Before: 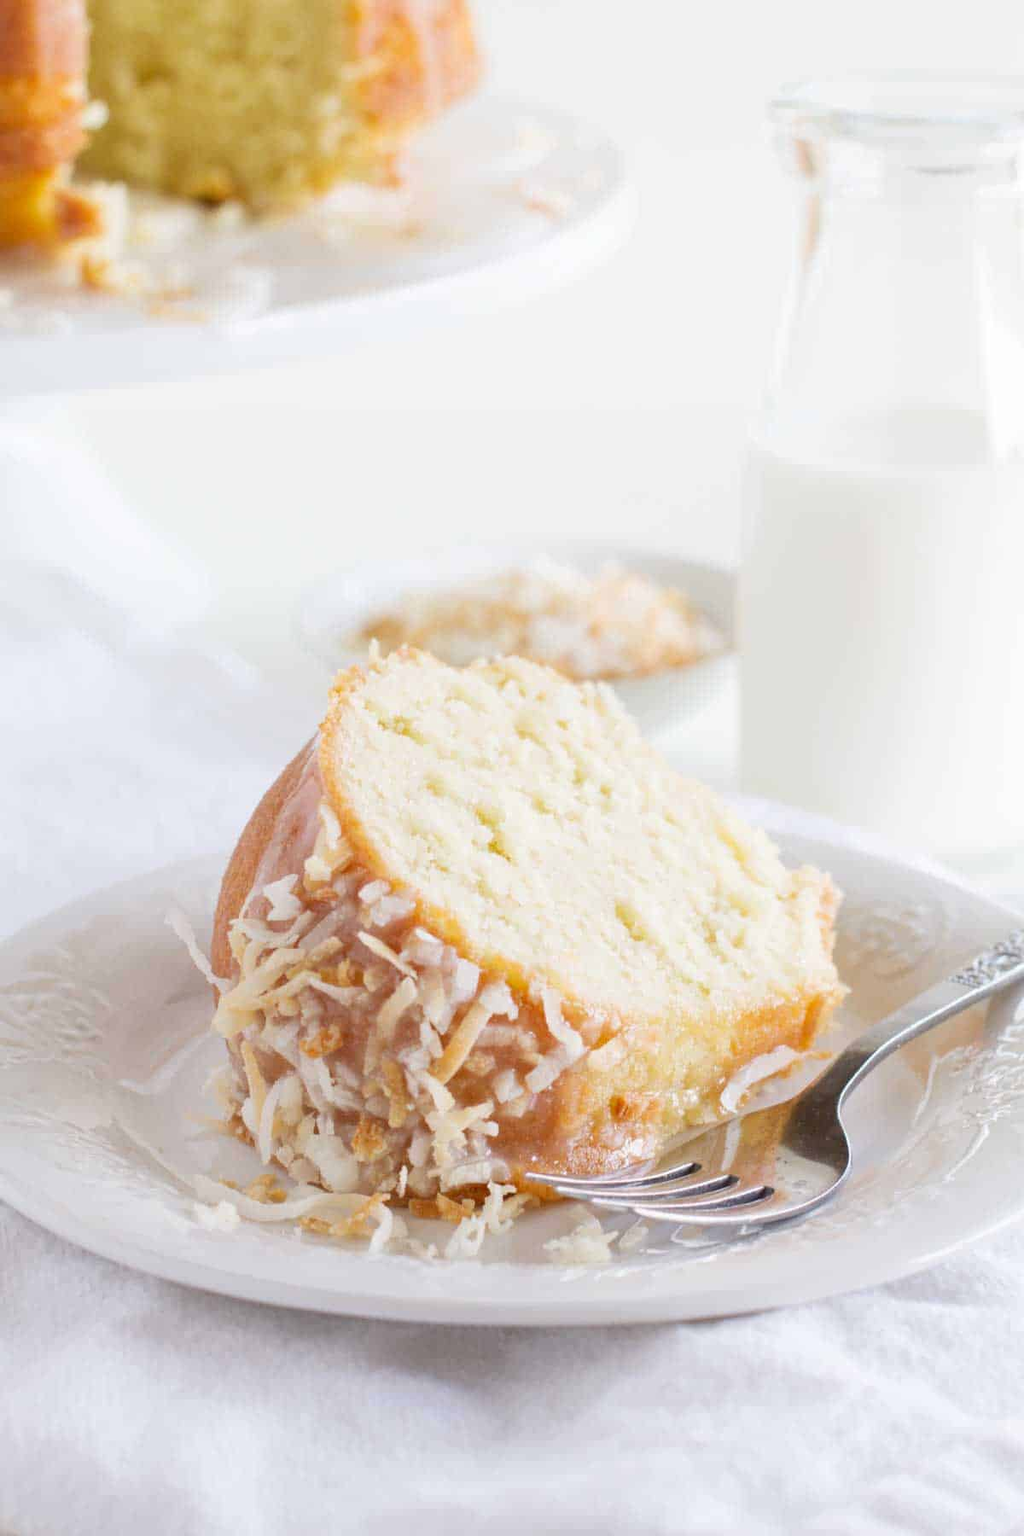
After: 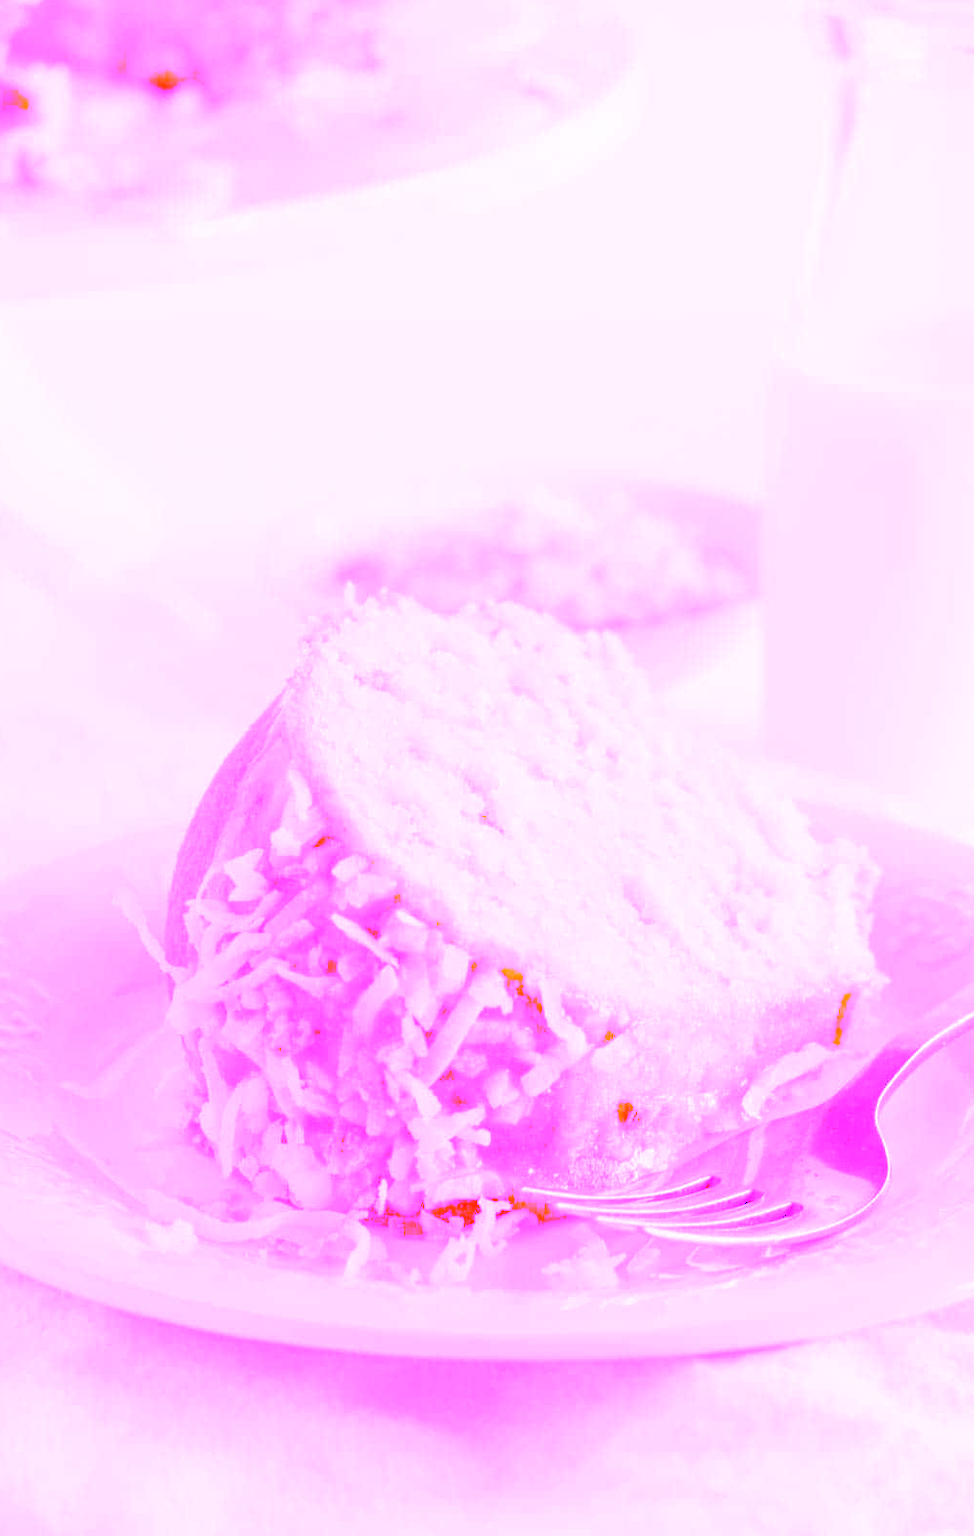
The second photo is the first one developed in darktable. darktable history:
white balance: red 8, blue 8
crop: left 6.446%, top 8.188%, right 9.538%, bottom 3.548%
